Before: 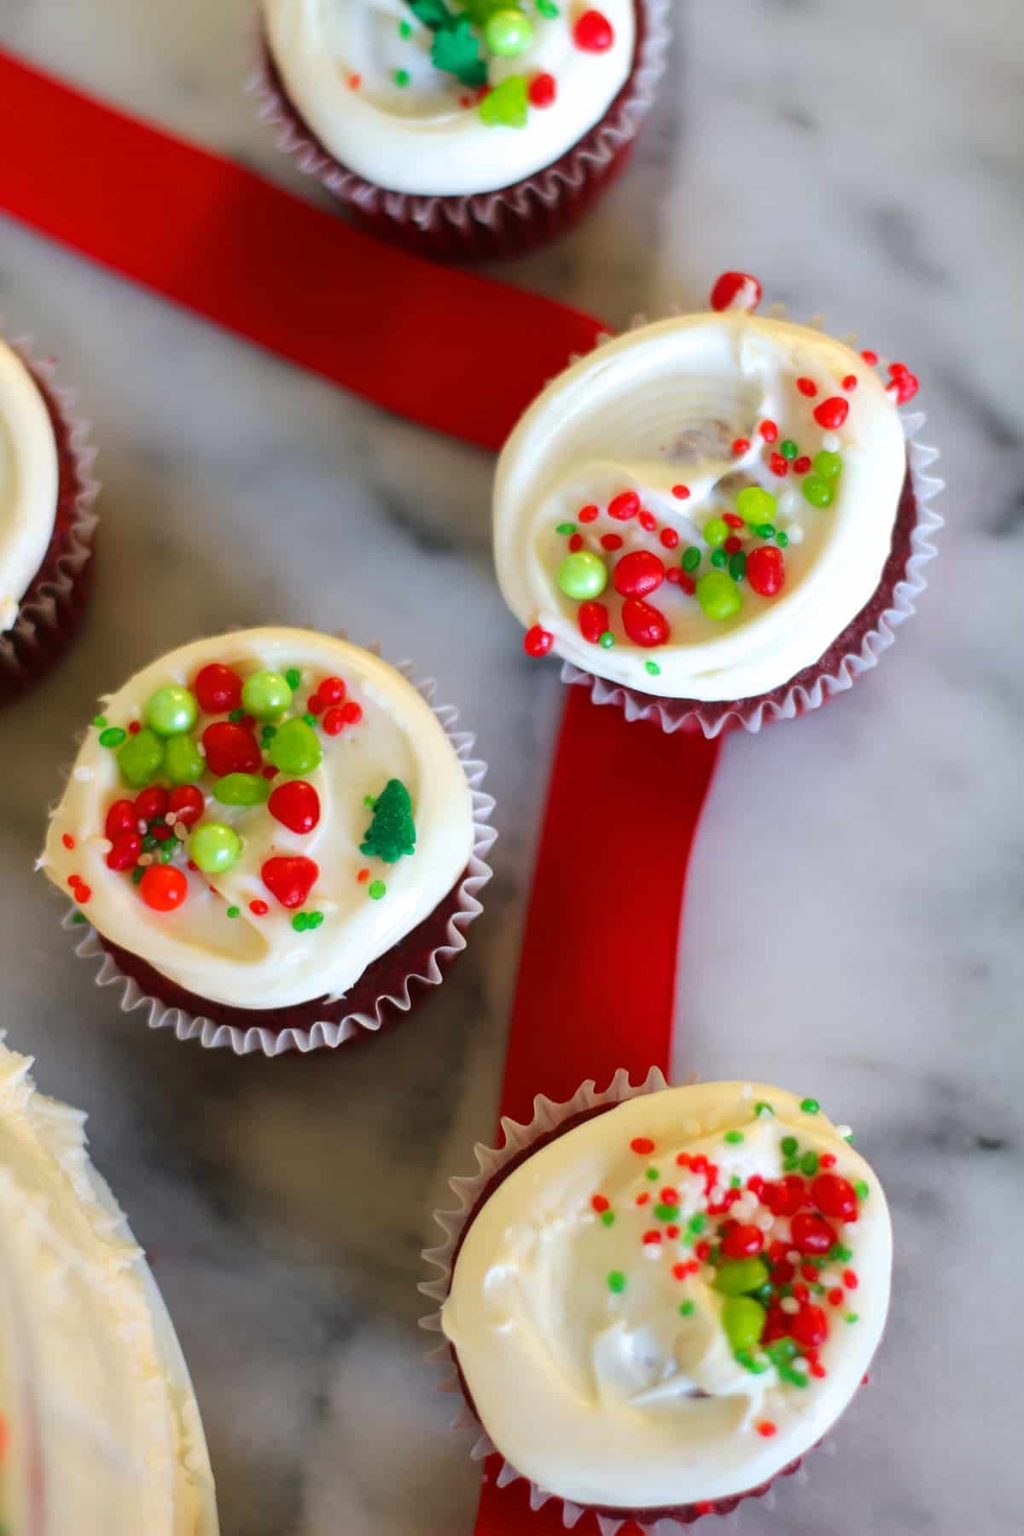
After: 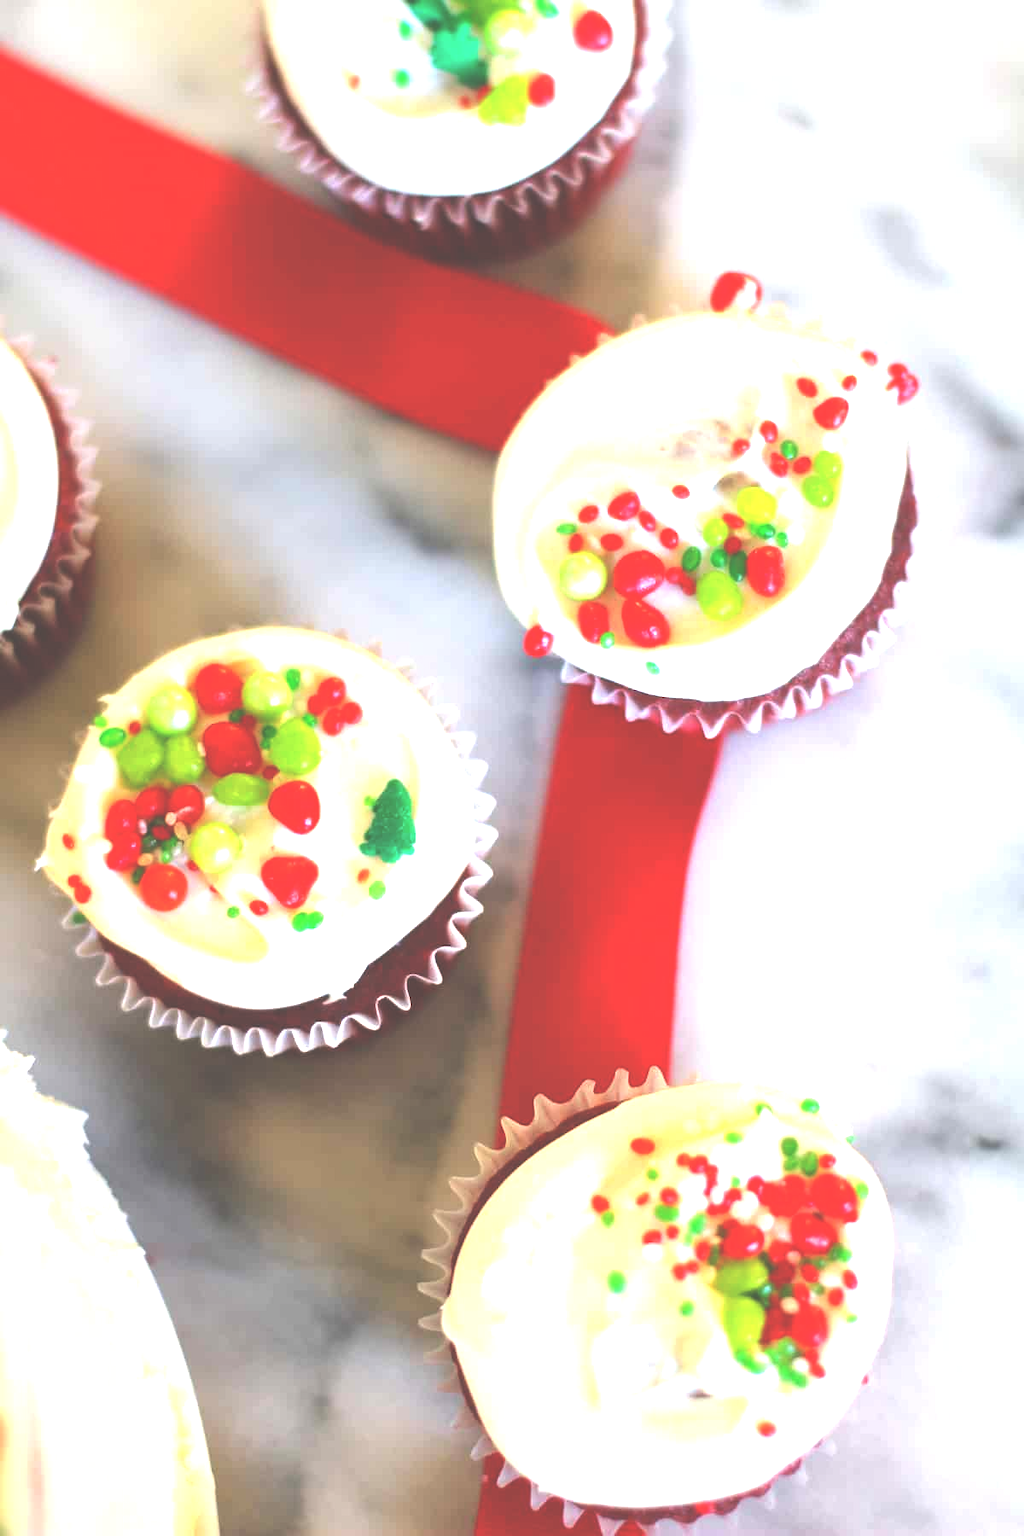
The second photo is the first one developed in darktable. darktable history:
exposure: black level correction -0.023, exposure 1.396 EV, compensate exposure bias true, compensate highlight preservation false
